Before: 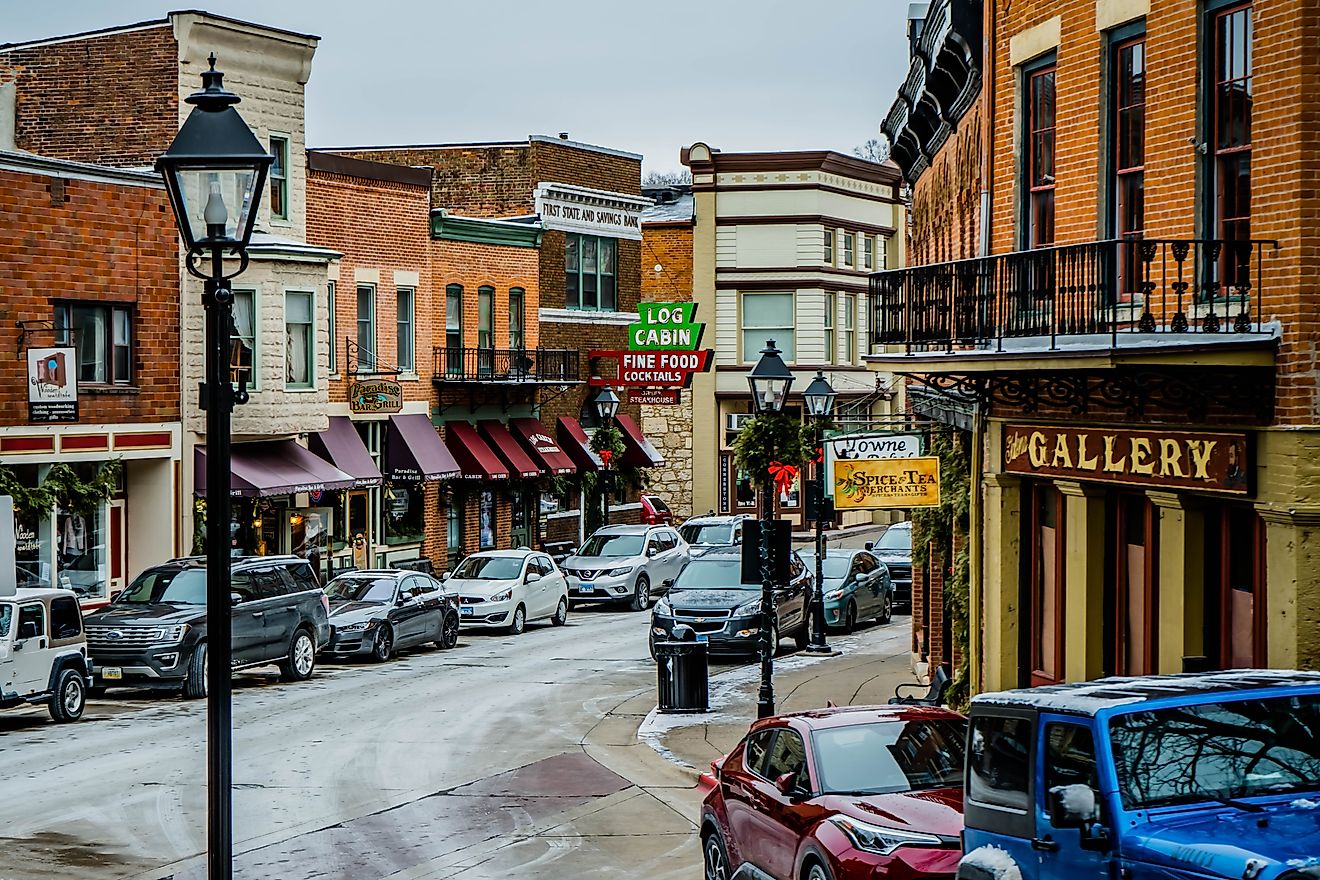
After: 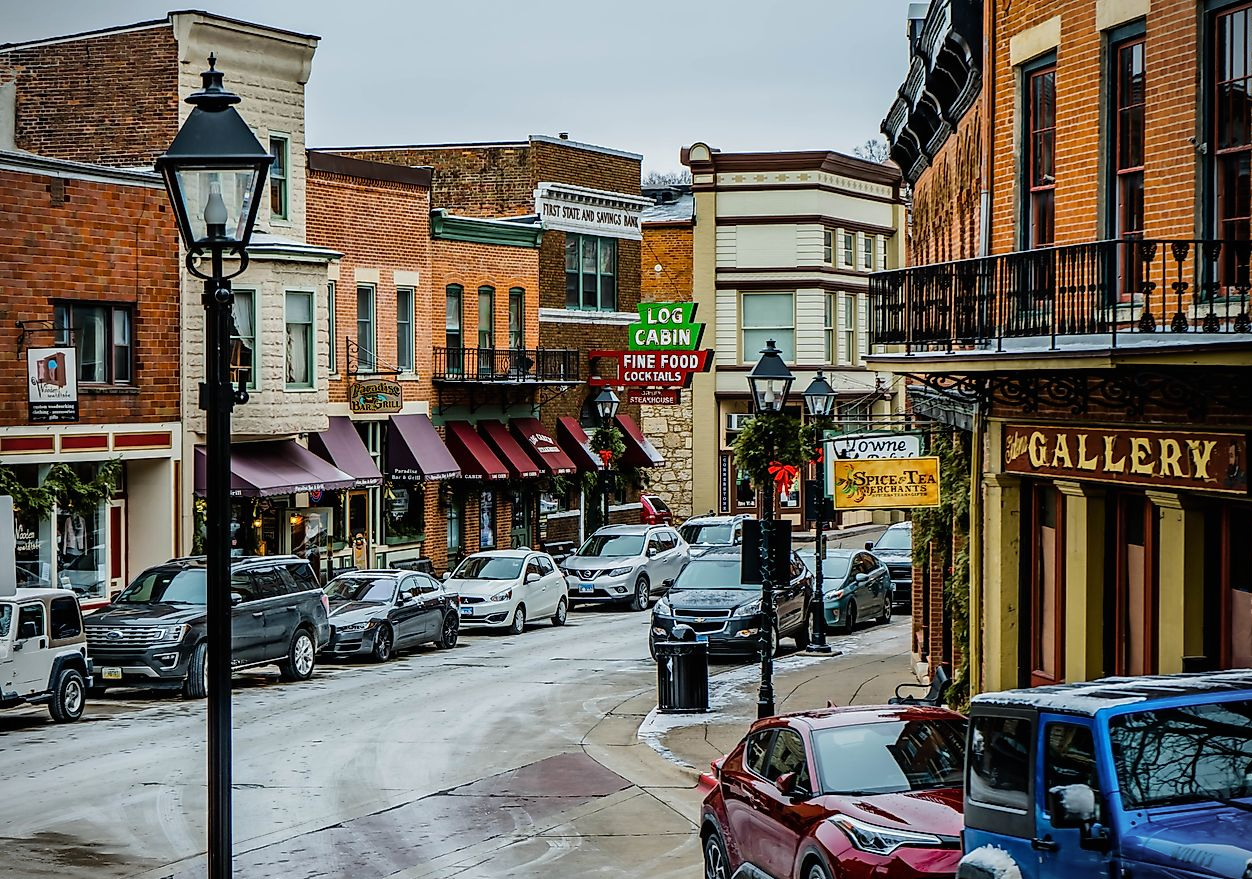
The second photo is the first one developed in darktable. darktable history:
vignetting: fall-off start 91.11%
exposure: black level correction 0, exposure 0 EV, compensate highlight preservation false
crop and rotate: left 0%, right 5.079%
